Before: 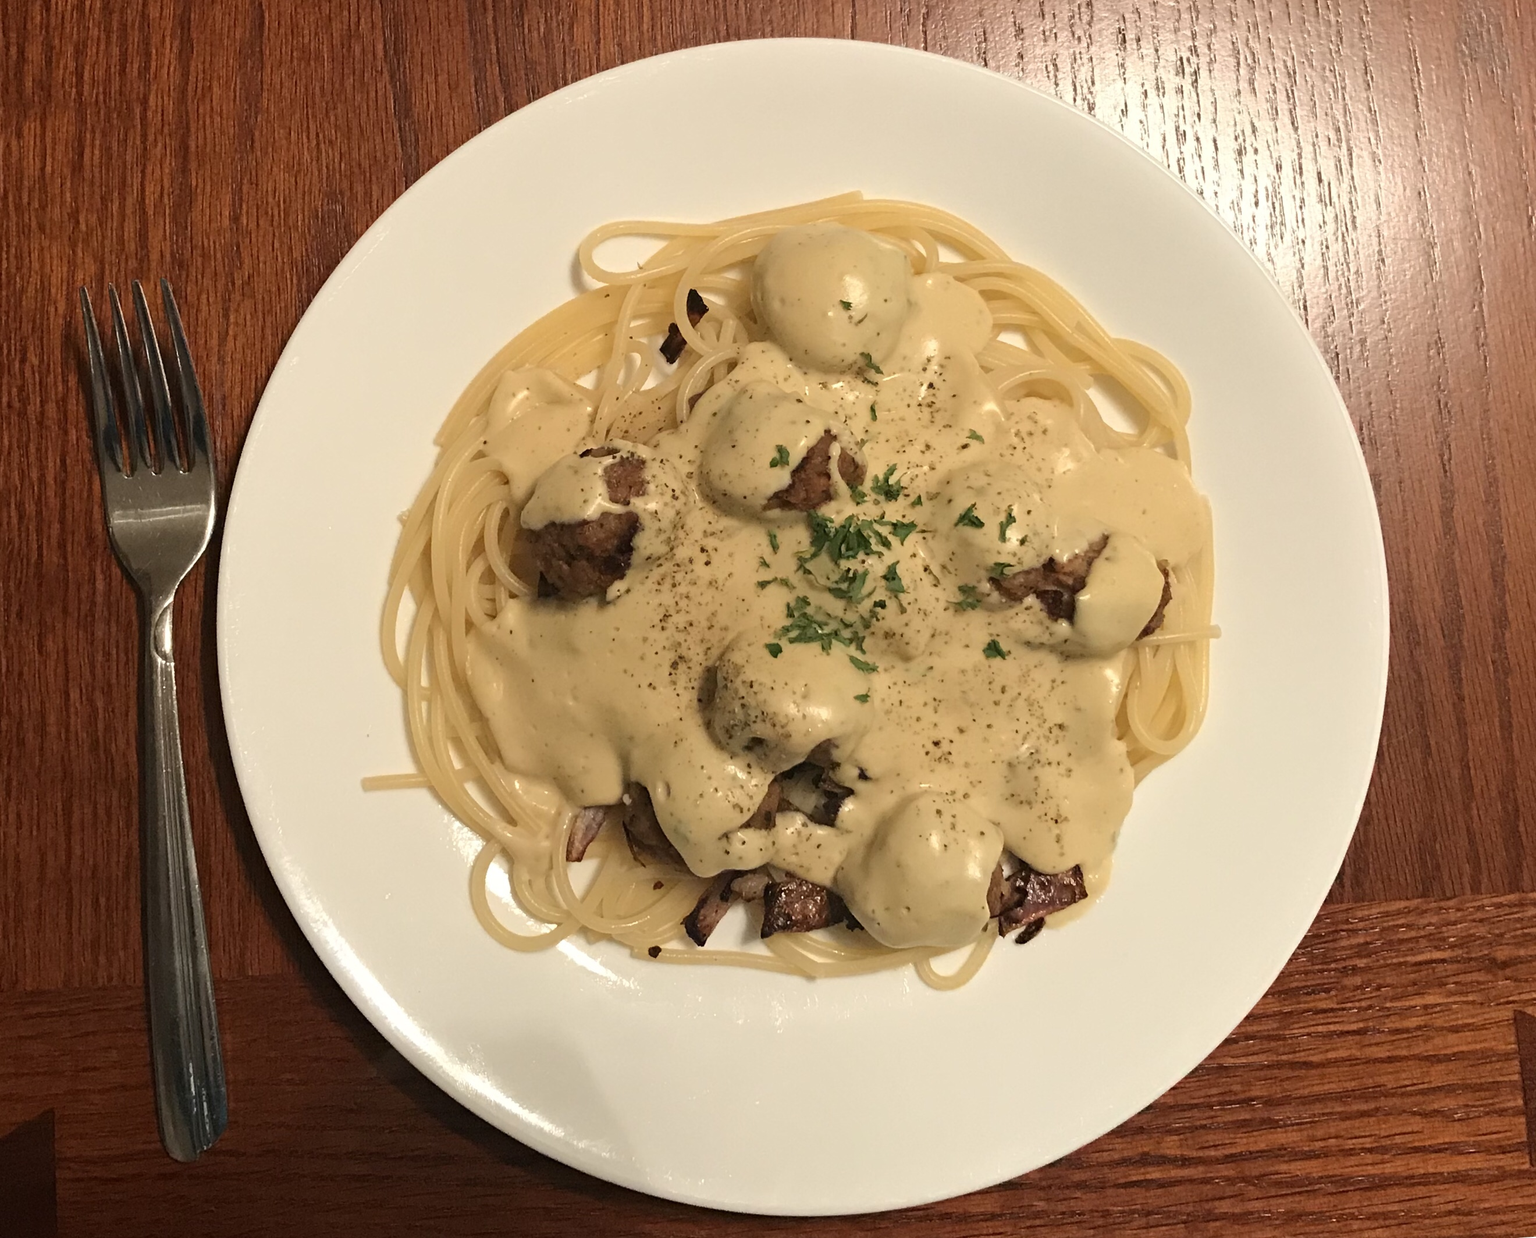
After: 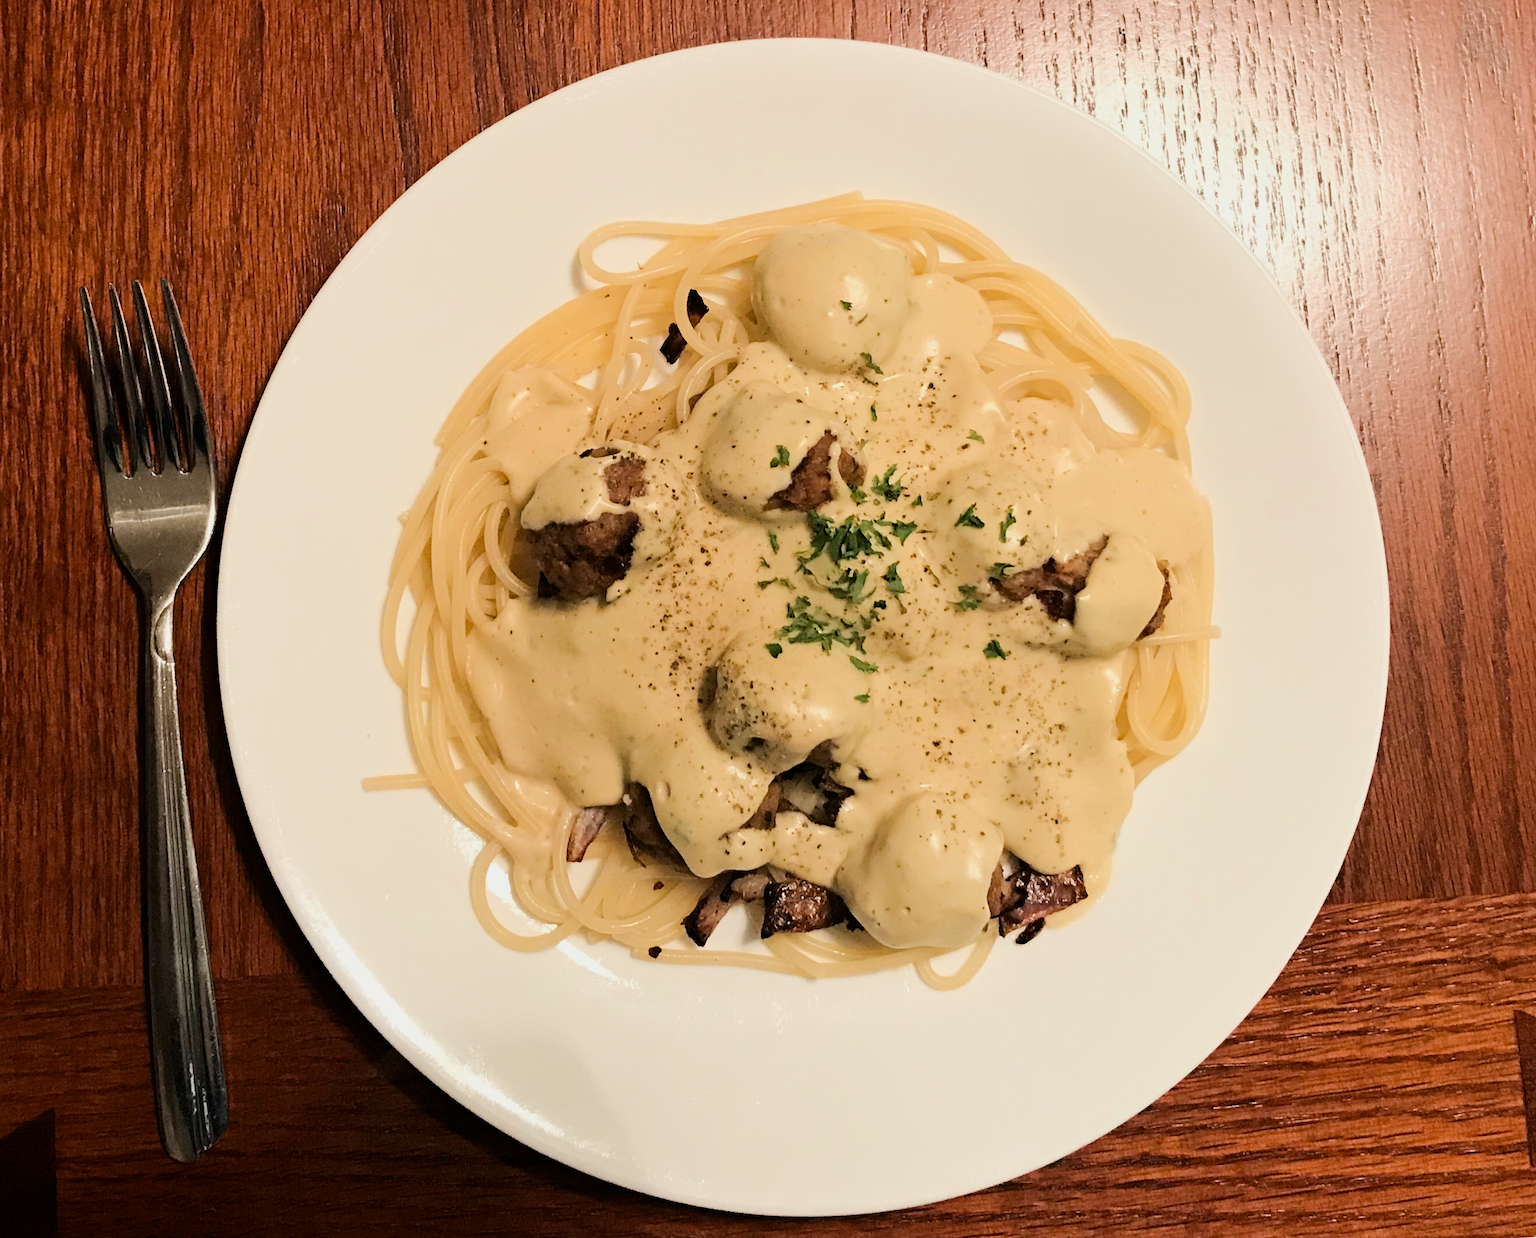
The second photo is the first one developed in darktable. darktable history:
tone equalizer: -8 EV -0.417 EV, -7 EV -0.389 EV, -6 EV -0.333 EV, -5 EV -0.222 EV, -3 EV 0.222 EV, -2 EV 0.333 EV, -1 EV 0.389 EV, +0 EV 0.417 EV, edges refinement/feathering 500, mask exposure compensation -1.57 EV, preserve details no
exposure: black level correction 0.003, exposure 0.383 EV, compensate highlight preservation false
filmic rgb: black relative exposure -7.65 EV, white relative exposure 4.56 EV, hardness 3.61, contrast 1.05
